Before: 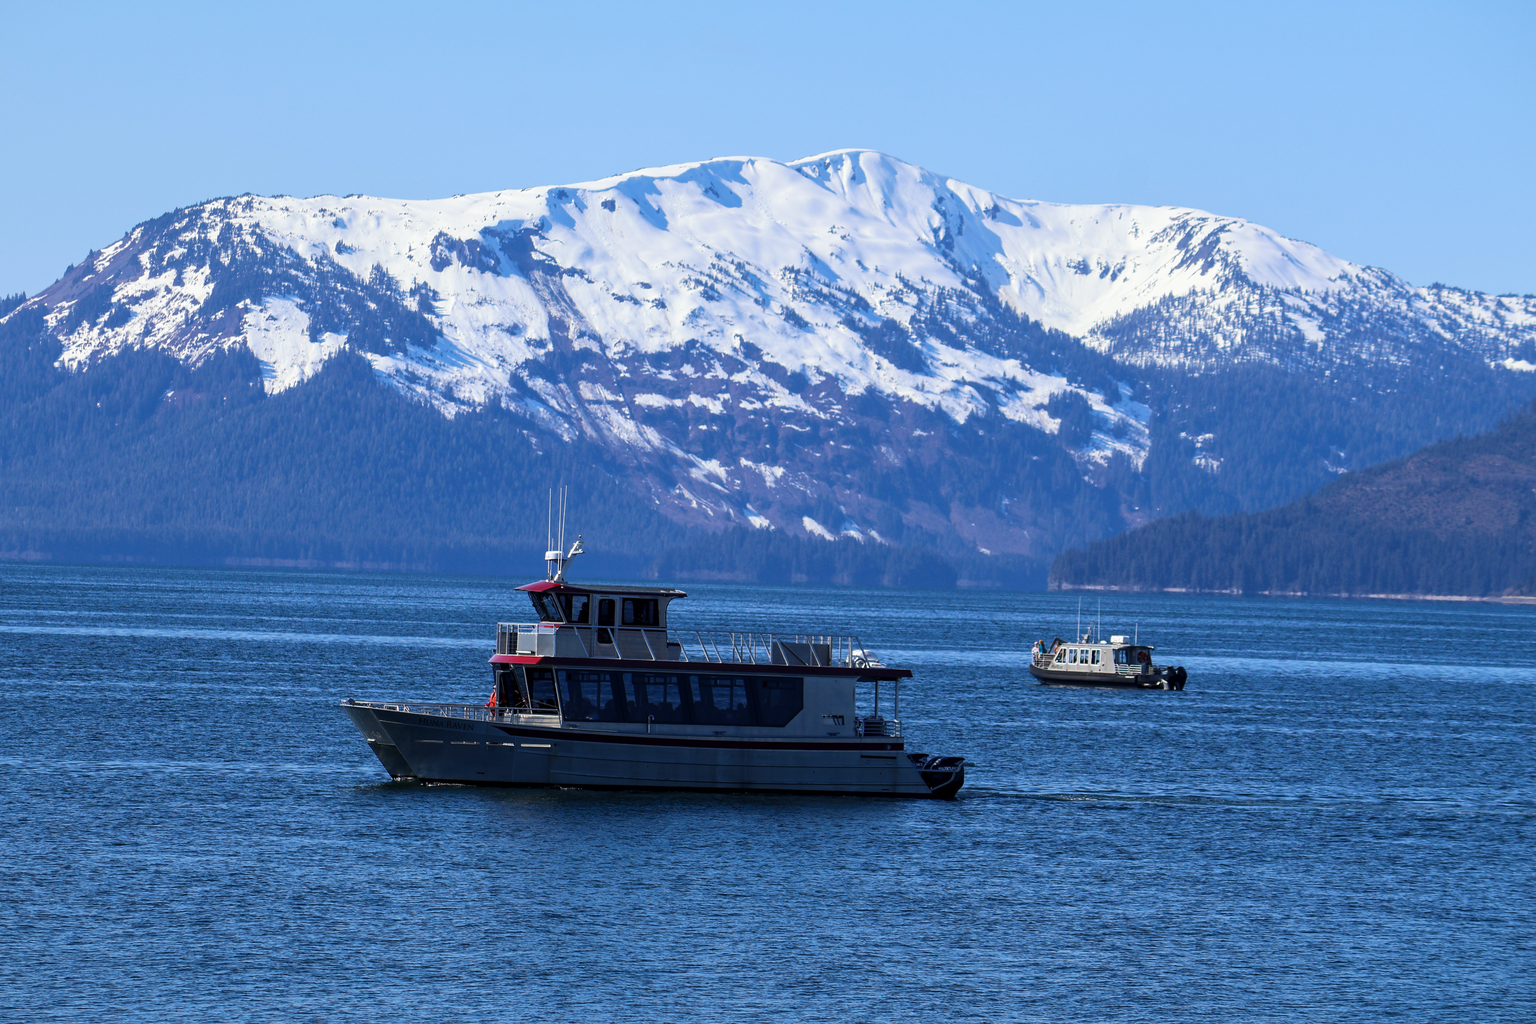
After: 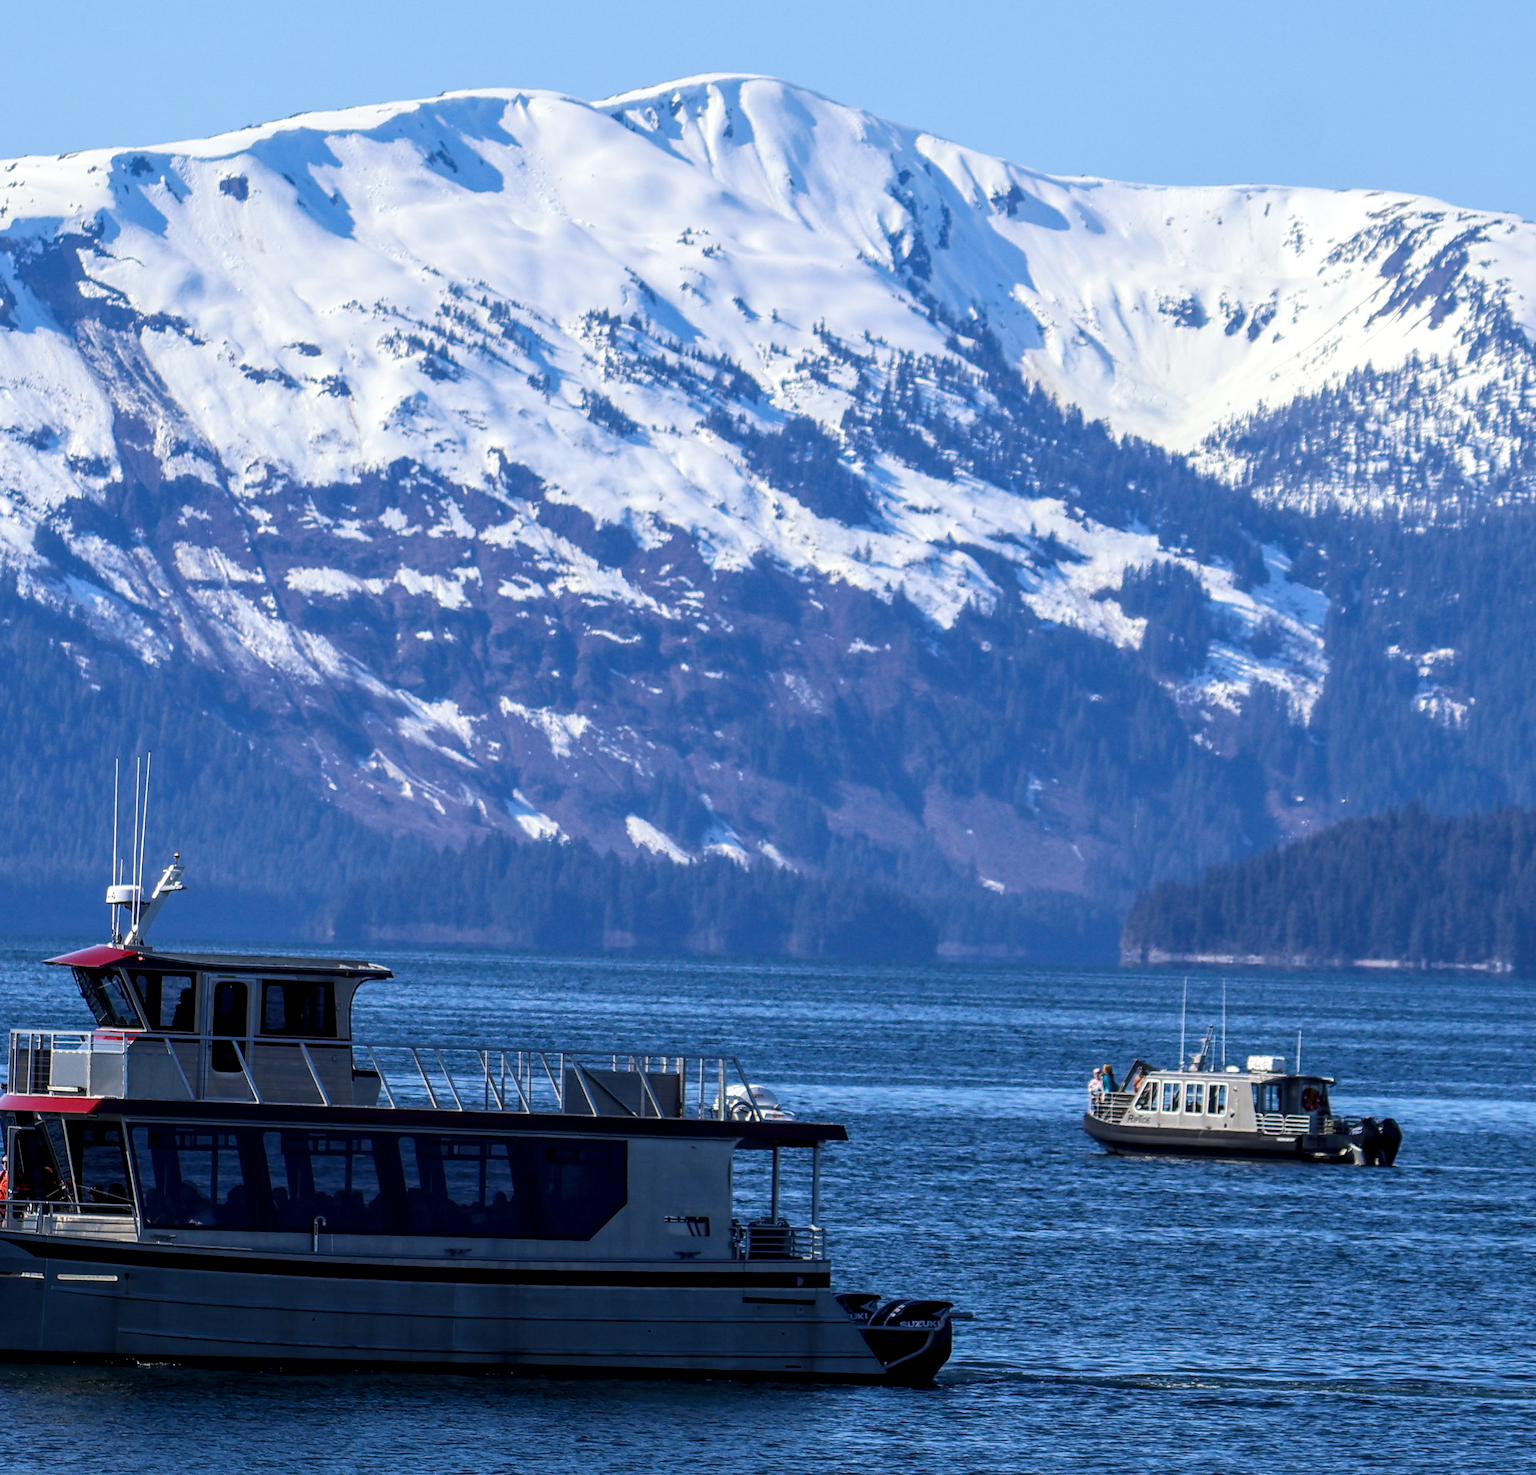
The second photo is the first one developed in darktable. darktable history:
crop: left 32.075%, top 10.976%, right 18.355%, bottom 17.596%
local contrast: on, module defaults
